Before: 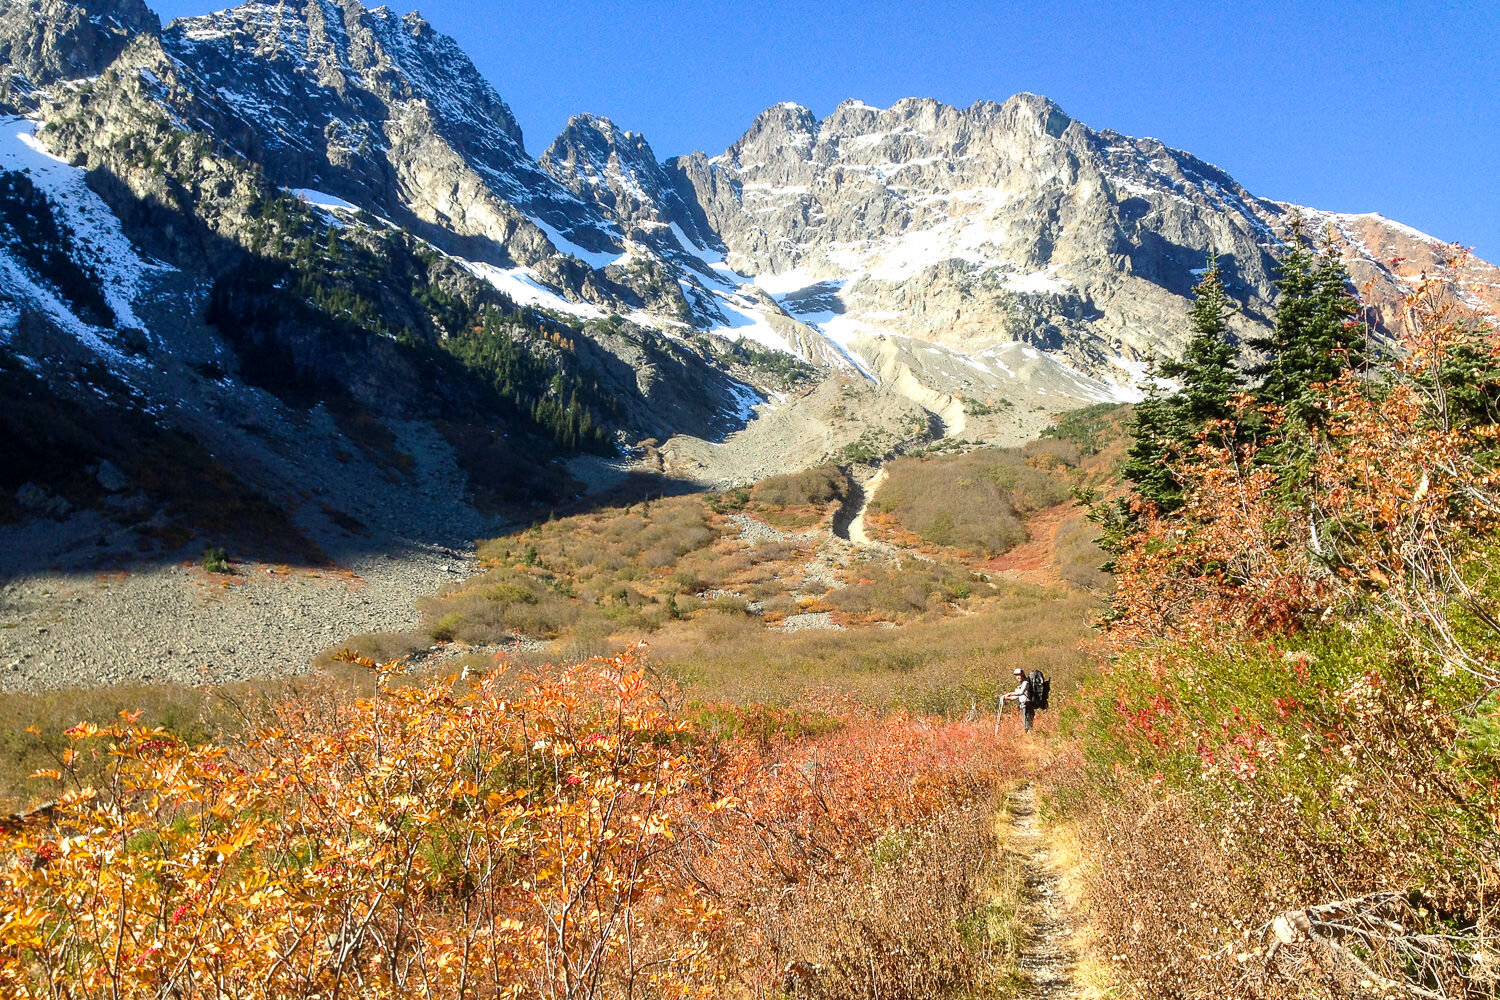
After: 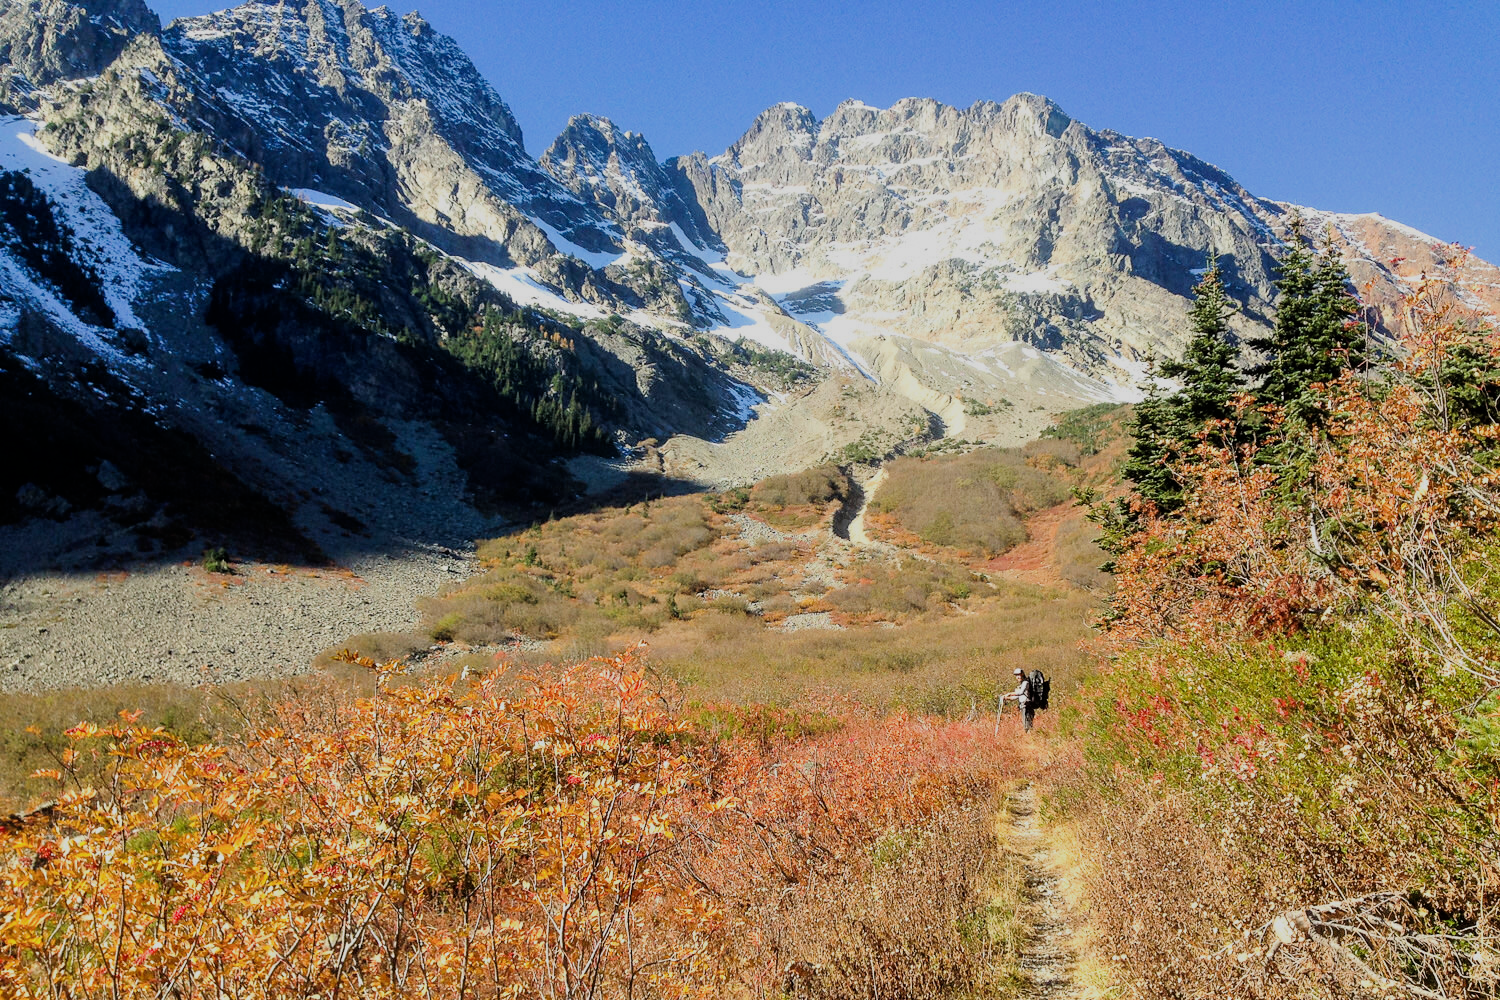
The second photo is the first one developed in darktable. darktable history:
filmic rgb: black relative exposure -7.74 EV, white relative exposure 4.38 EV, hardness 3.75, latitude 38.13%, contrast 0.973, highlights saturation mix 9.94%, shadows ↔ highlights balance 4.93%, iterations of high-quality reconstruction 0
